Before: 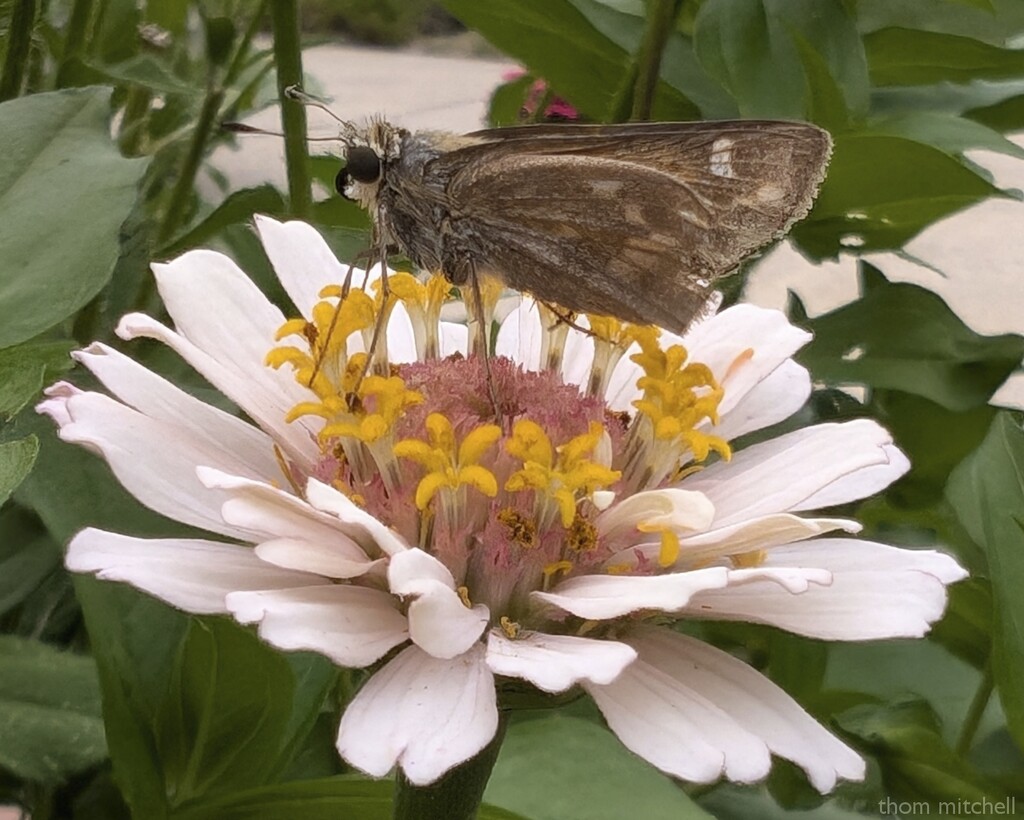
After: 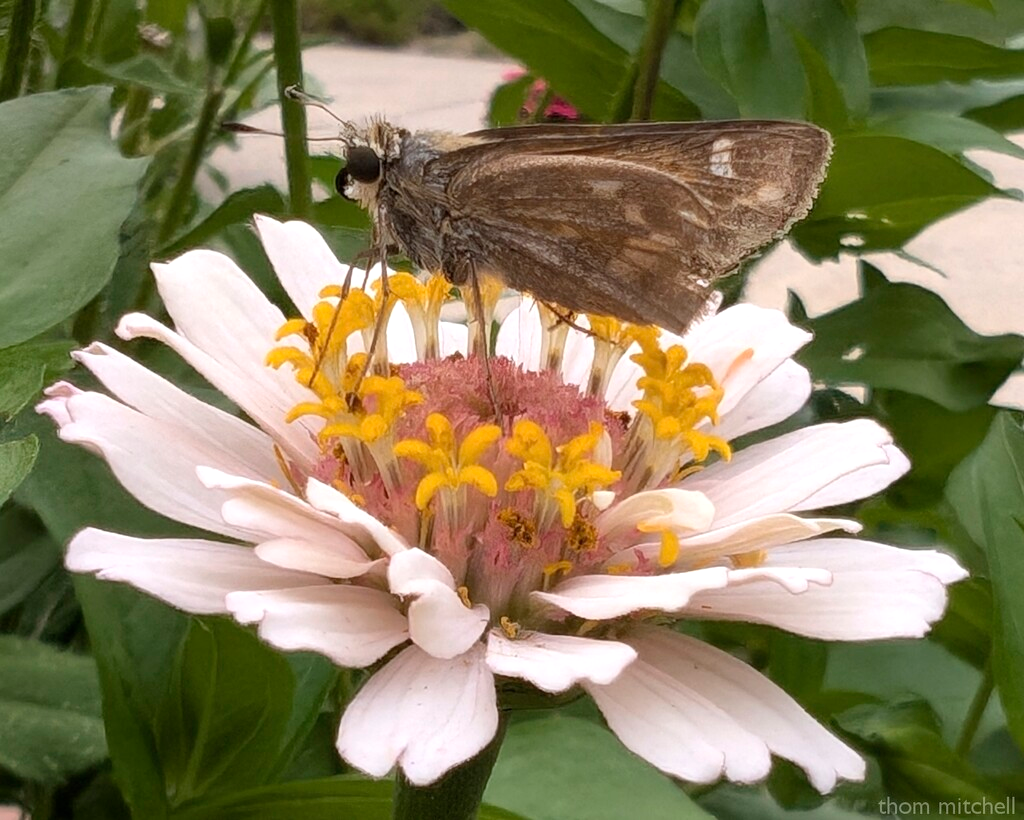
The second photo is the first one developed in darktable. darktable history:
exposure: exposure 0.204 EV, compensate highlight preservation false
